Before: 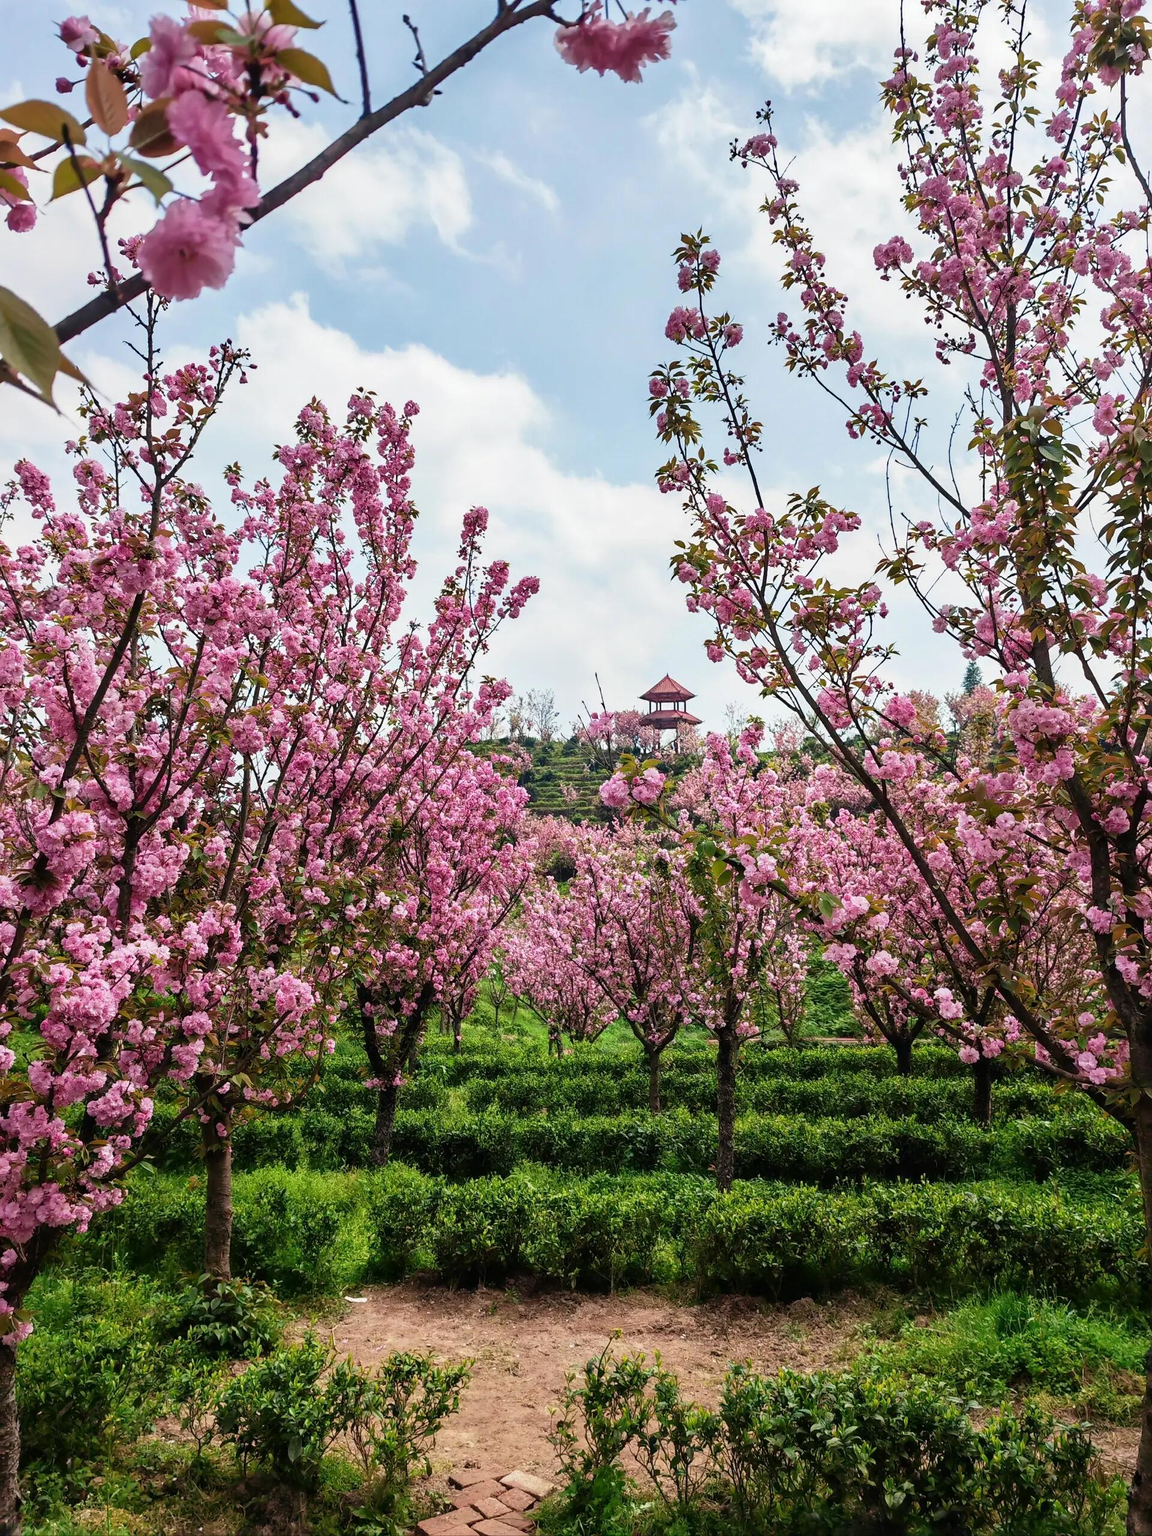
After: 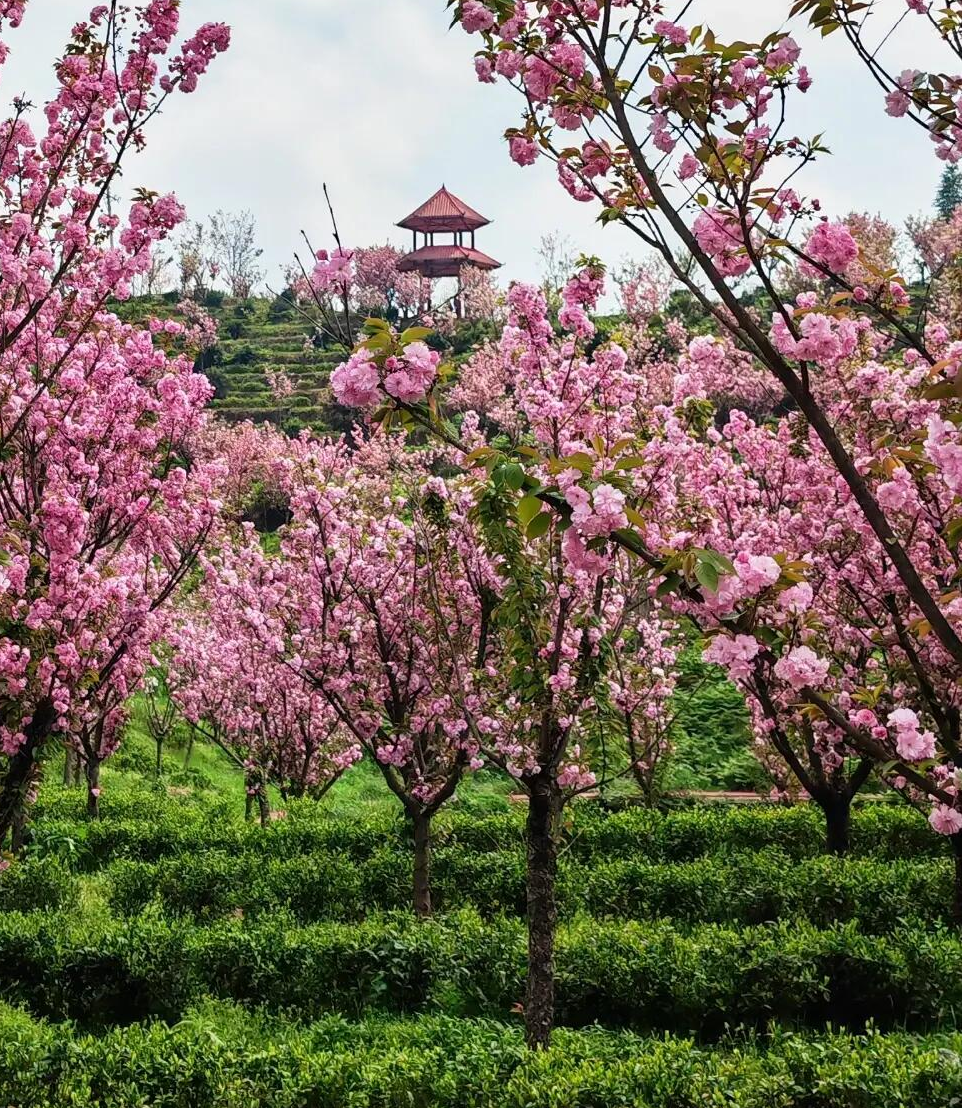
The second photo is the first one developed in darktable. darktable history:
crop: left 34.853%, top 36.649%, right 15.035%, bottom 20.031%
